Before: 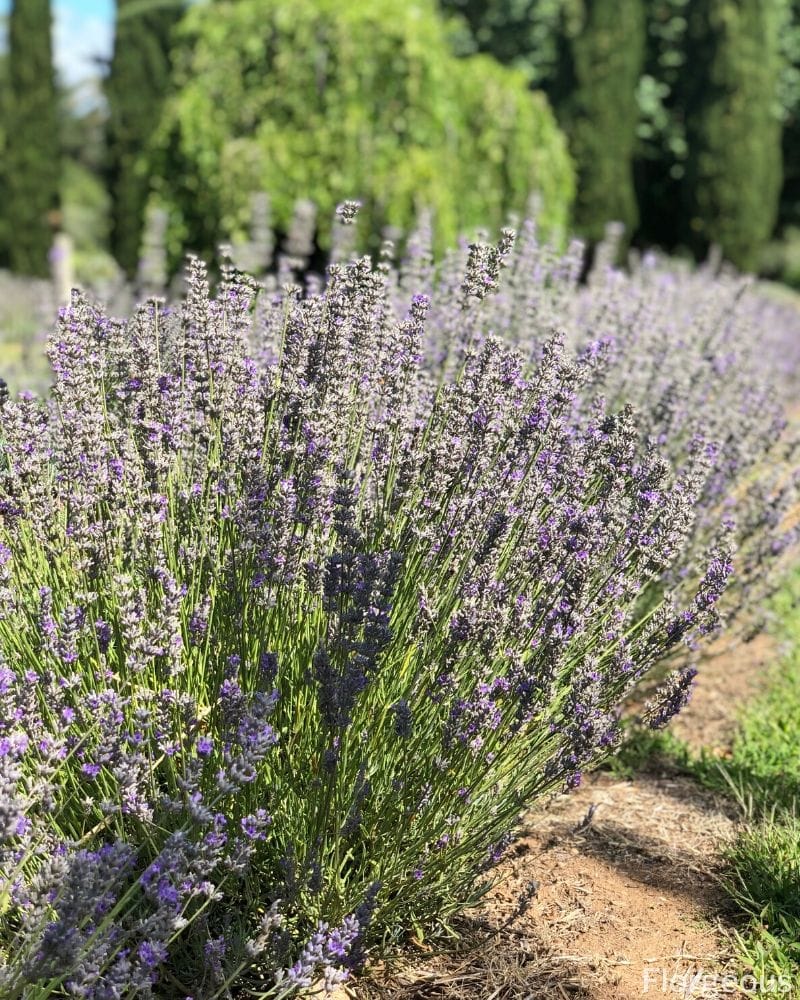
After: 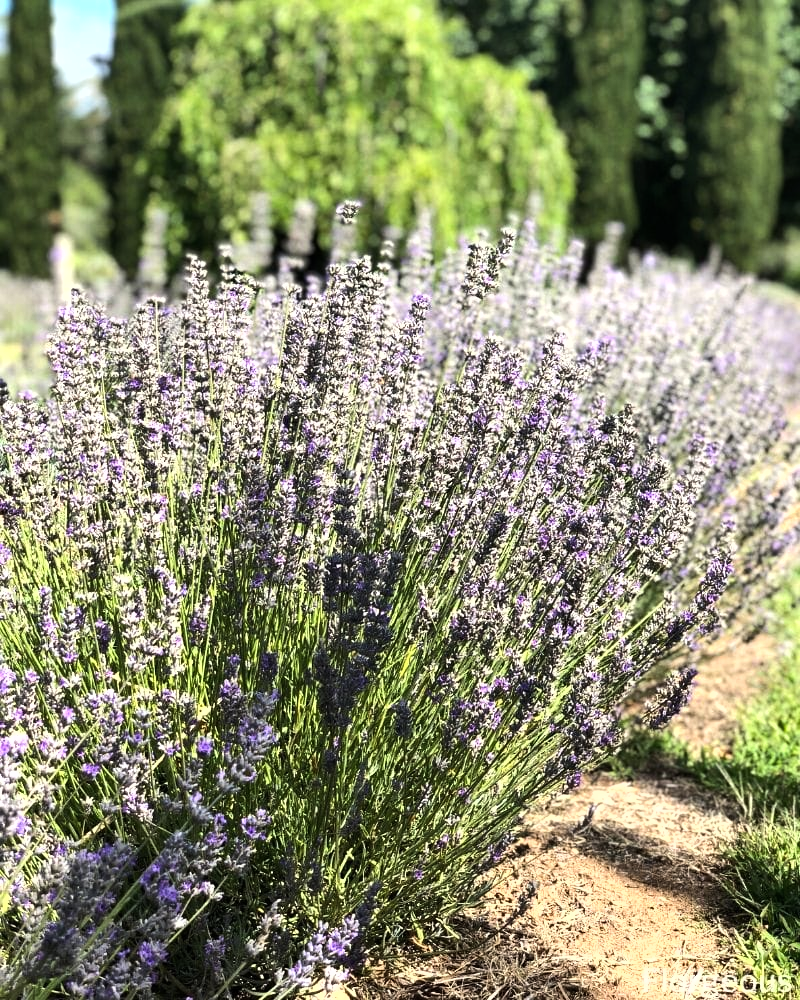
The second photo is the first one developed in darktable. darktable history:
shadows and highlights: radius 125.46, shadows 30.51, highlights -30.51, low approximation 0.01, soften with gaussian
tone equalizer: -8 EV -0.75 EV, -7 EV -0.7 EV, -6 EV -0.6 EV, -5 EV -0.4 EV, -3 EV 0.4 EV, -2 EV 0.6 EV, -1 EV 0.7 EV, +0 EV 0.75 EV, edges refinement/feathering 500, mask exposure compensation -1.57 EV, preserve details no
